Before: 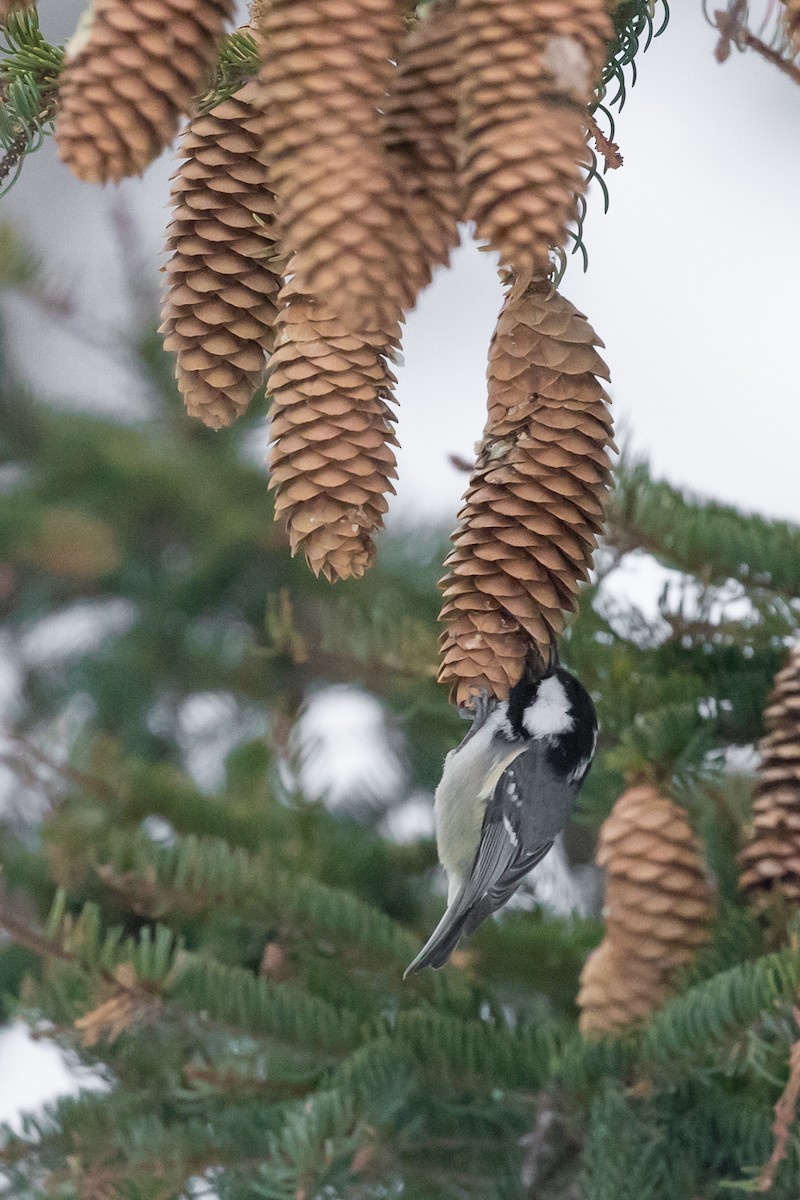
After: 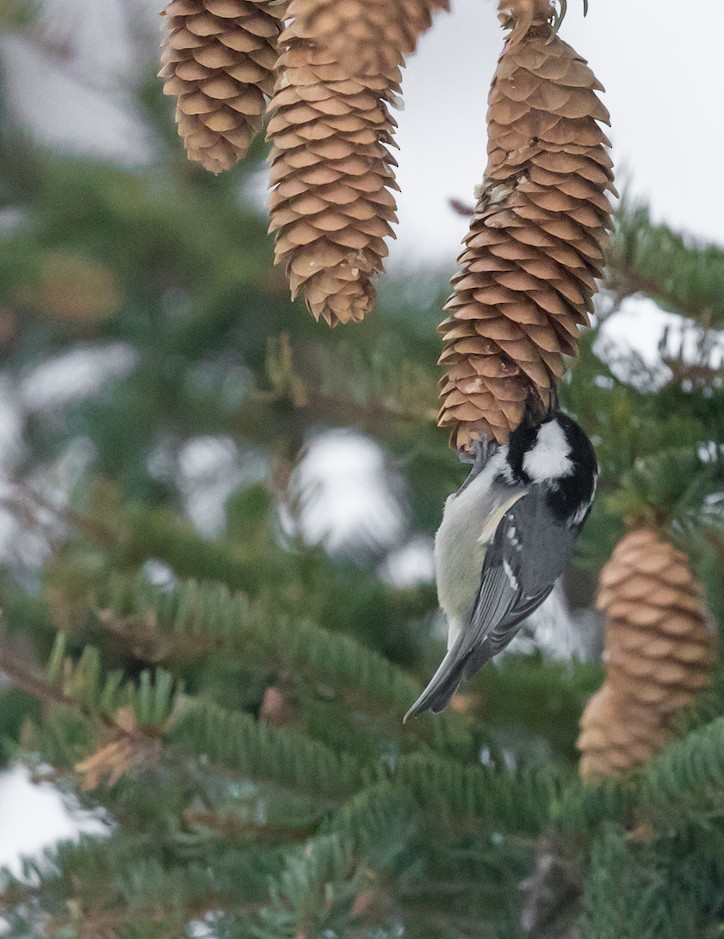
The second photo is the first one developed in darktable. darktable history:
crop: top 21.382%, right 9.379%, bottom 0.303%
